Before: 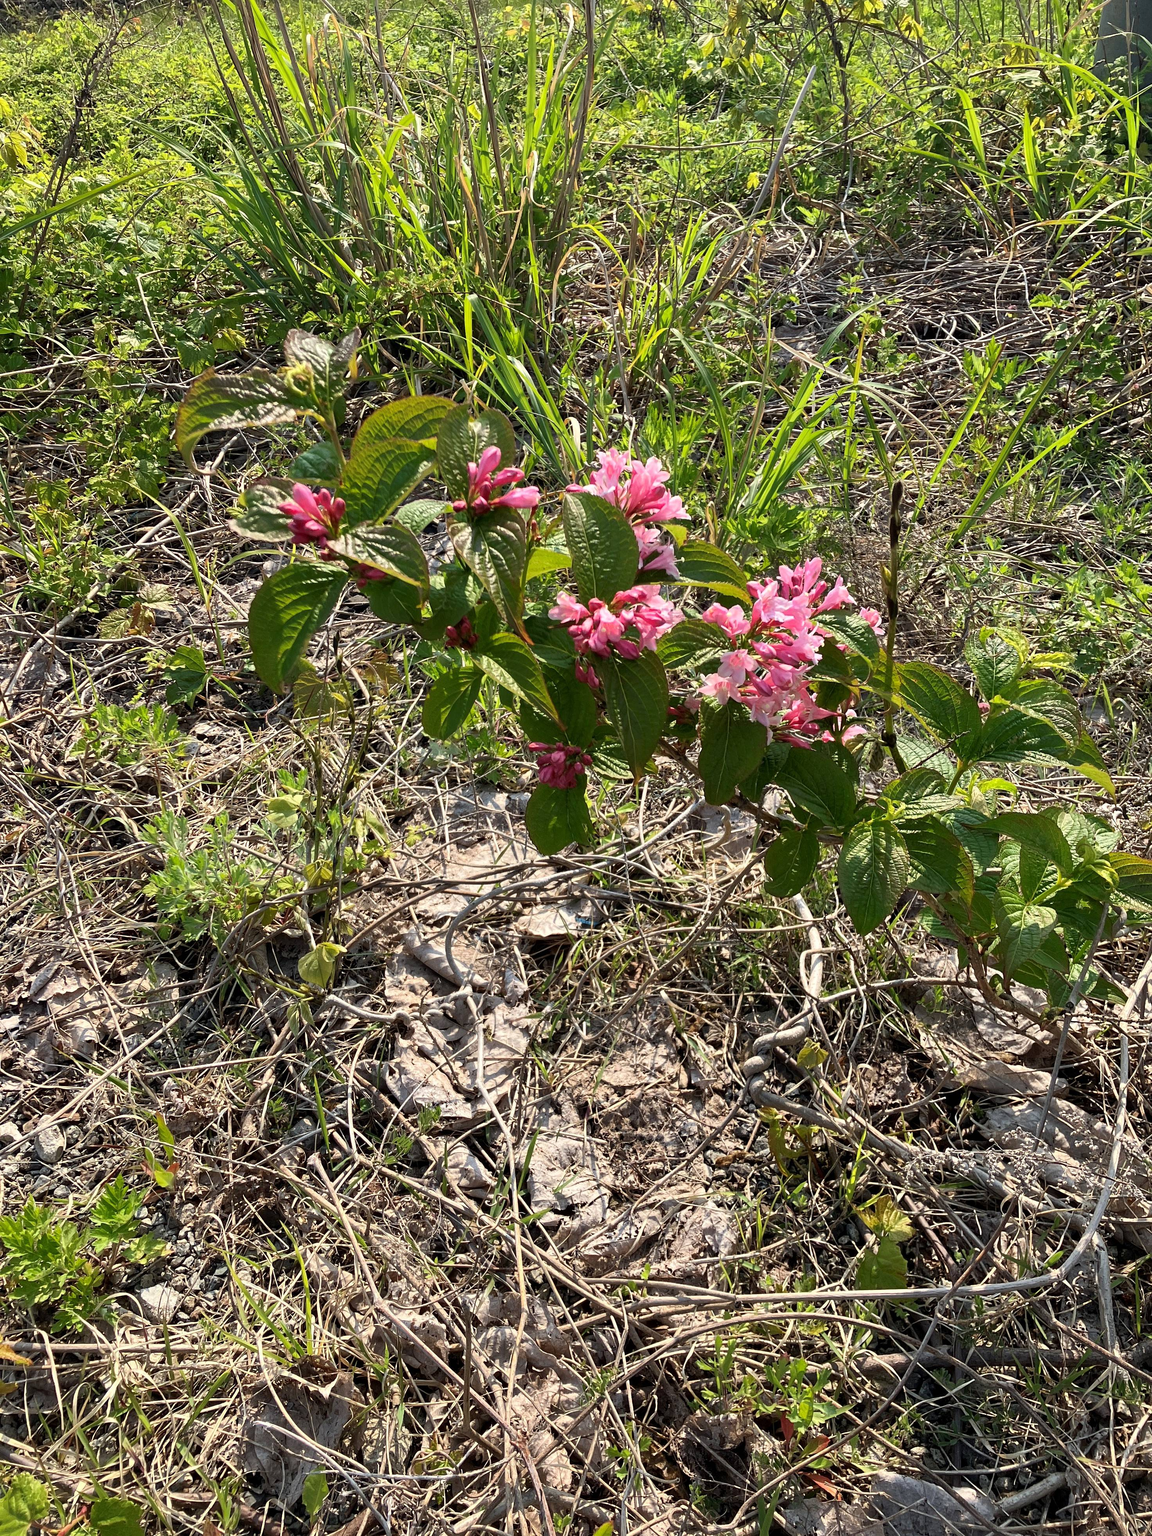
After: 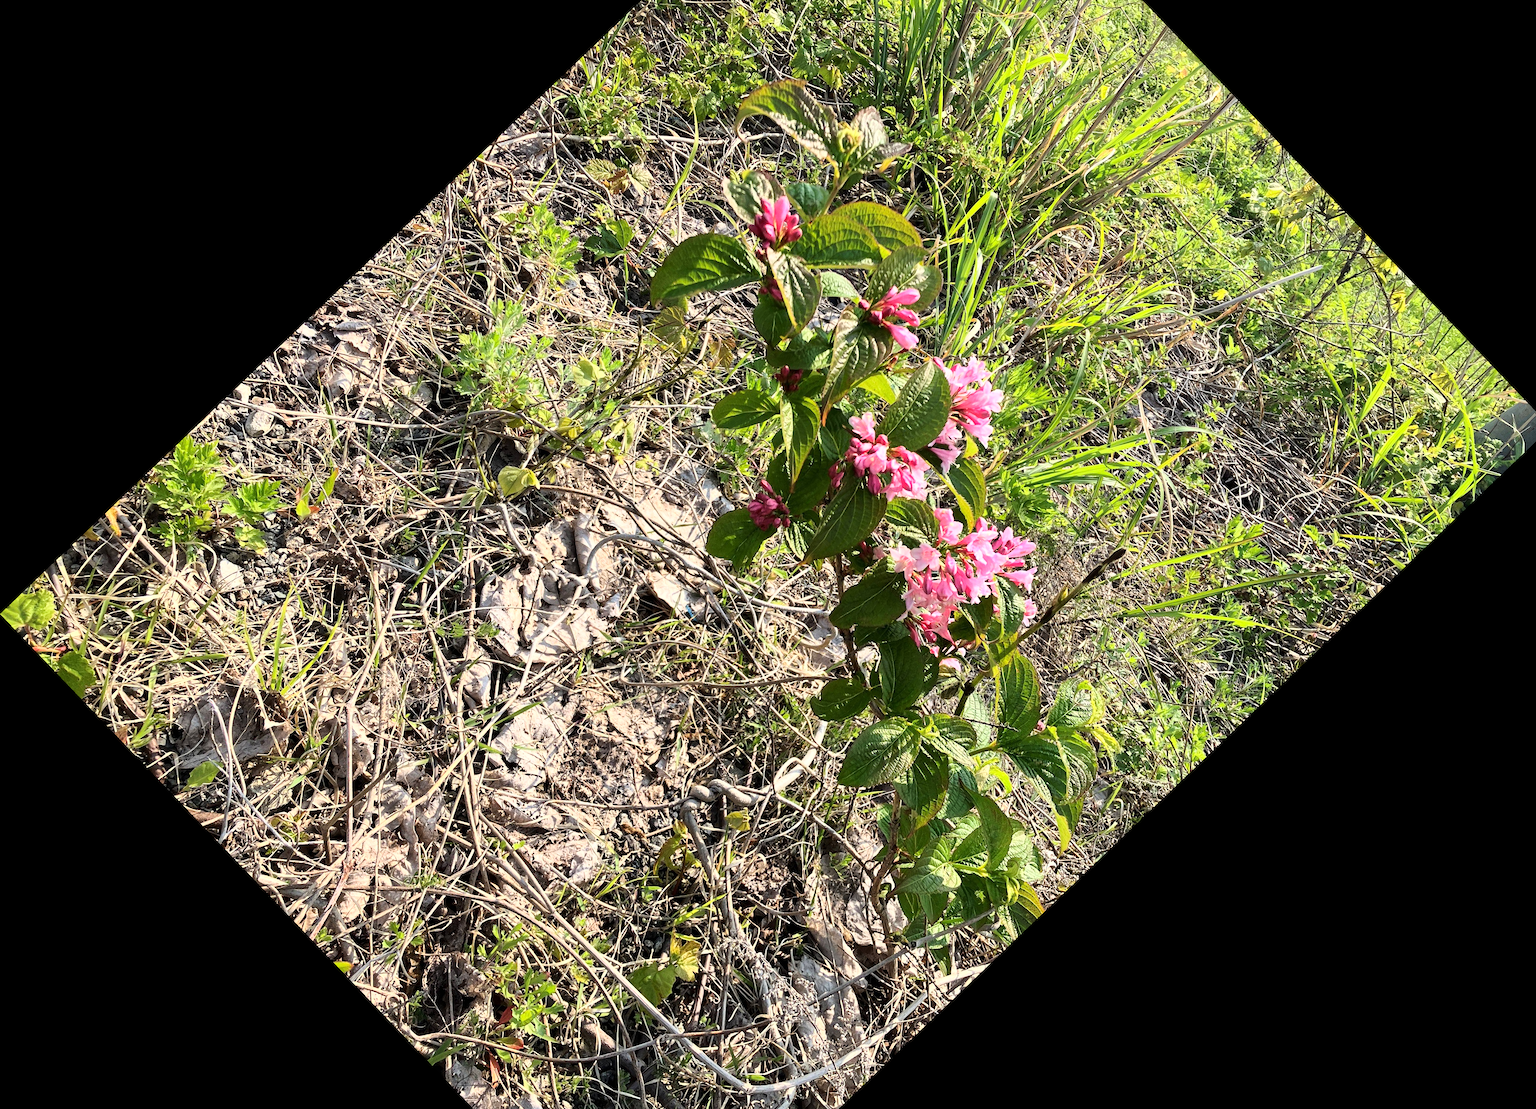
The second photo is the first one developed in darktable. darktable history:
crop and rotate: angle -46.26°, top 16.234%, right 0.912%, bottom 11.704%
base curve: curves: ch0 [(0, 0) (0.028, 0.03) (0.121, 0.232) (0.46, 0.748) (0.859, 0.968) (1, 1)]
